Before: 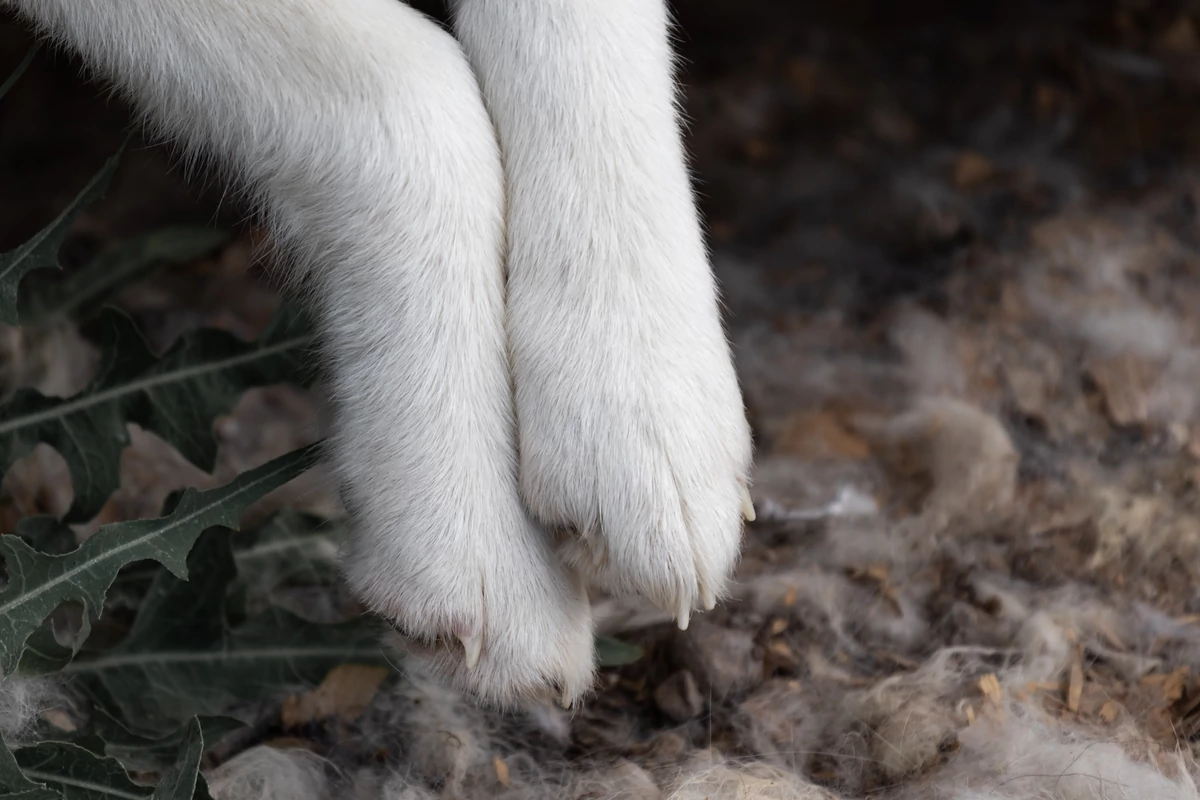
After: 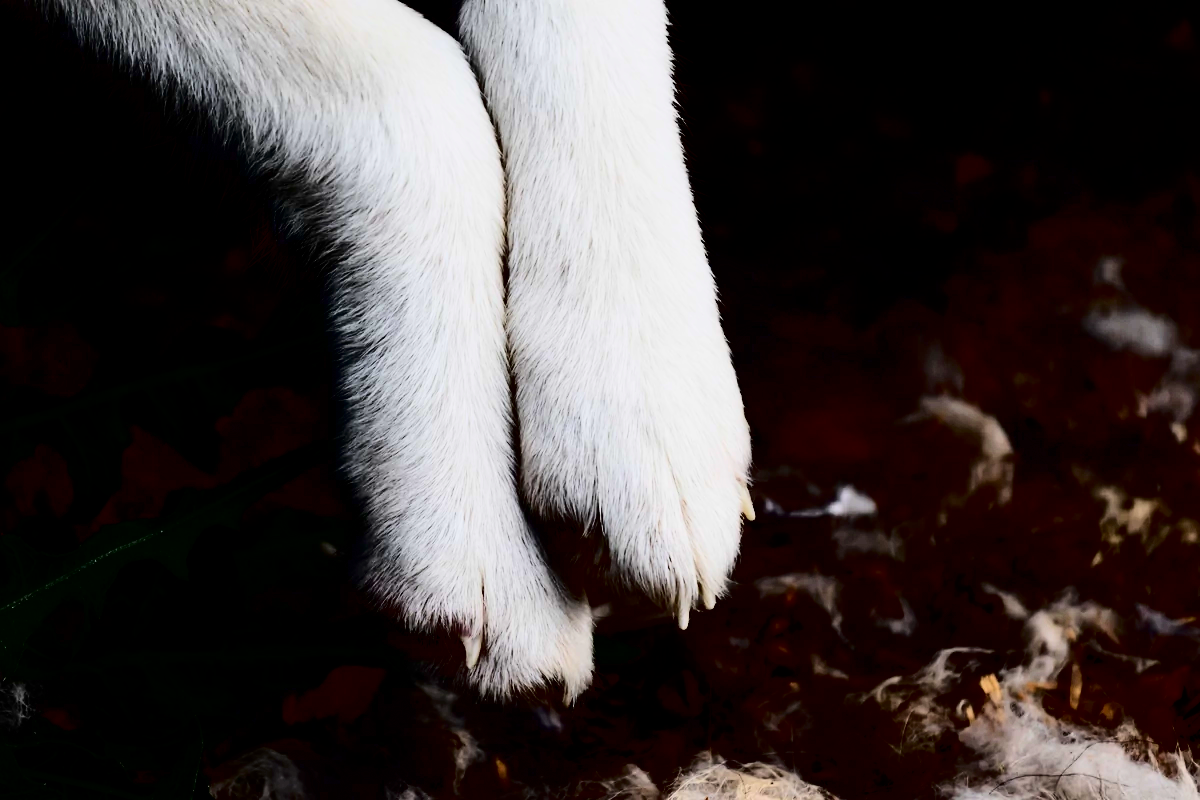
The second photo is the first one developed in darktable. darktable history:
contrast brightness saturation: contrast 0.787, brightness -0.984, saturation 0.984
filmic rgb: black relative exposure -5.13 EV, white relative exposure 3.97 EV, hardness 2.89, contrast 1.184, color science v6 (2022)
